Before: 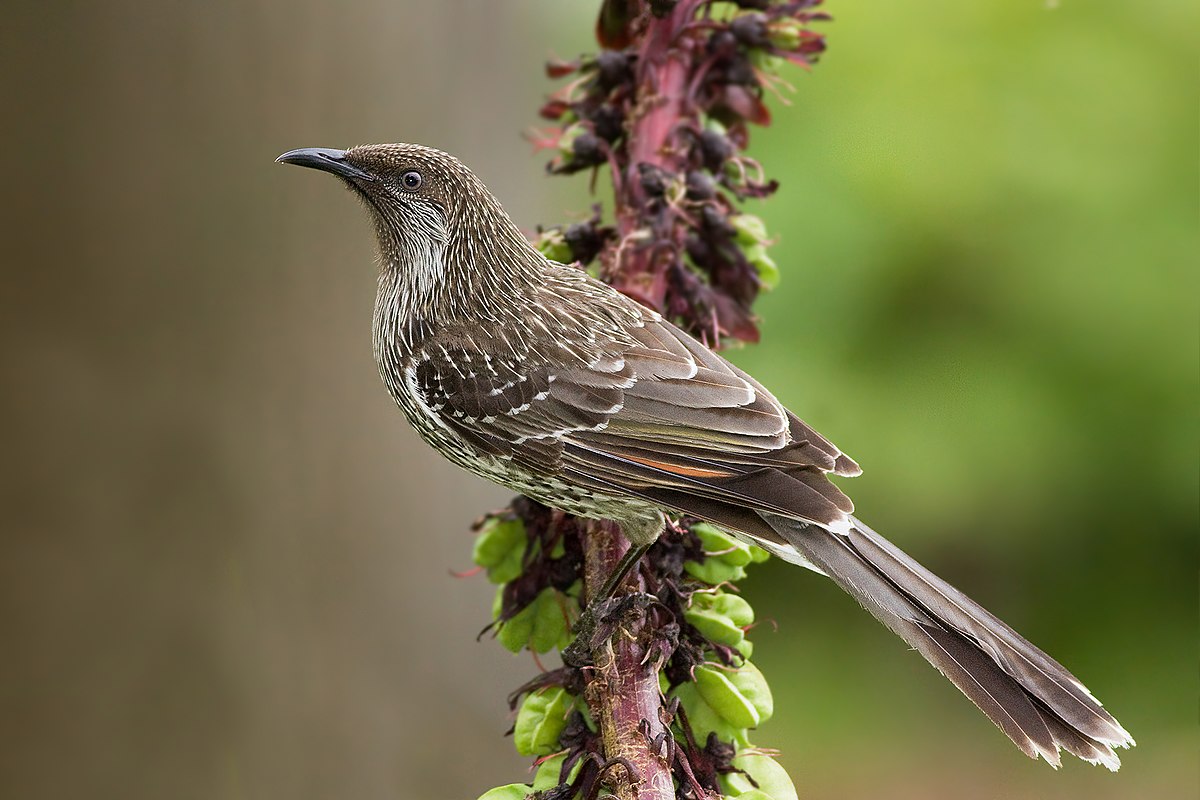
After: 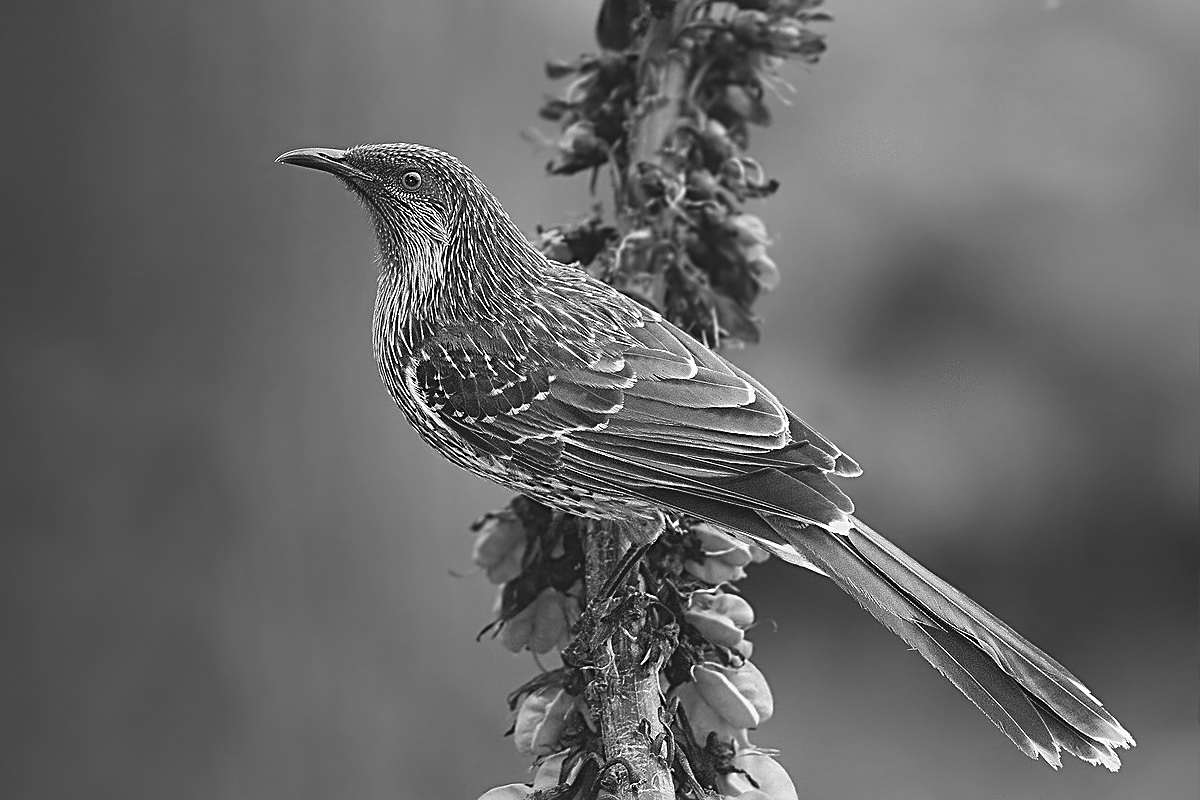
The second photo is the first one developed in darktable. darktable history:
sharpen: radius 2.676, amount 0.669
color calibration: output gray [0.21, 0.42, 0.37, 0], gray › normalize channels true, illuminant same as pipeline (D50), adaptation XYZ, x 0.346, y 0.359, gamut compression 0
exposure: black level correction -0.015, compensate highlight preservation false
